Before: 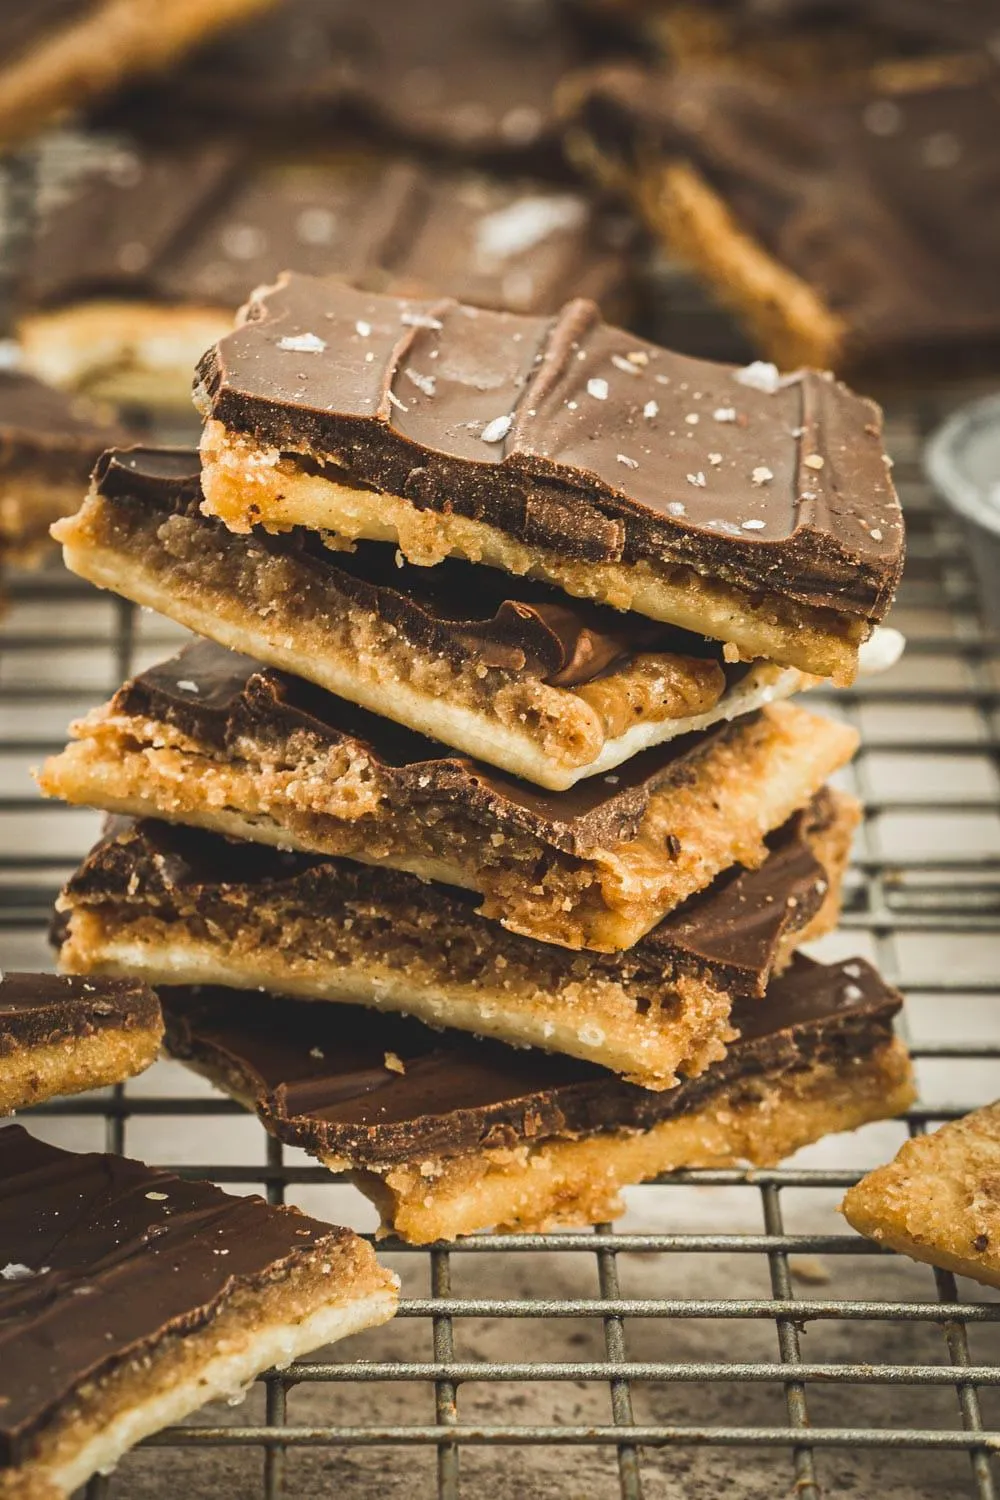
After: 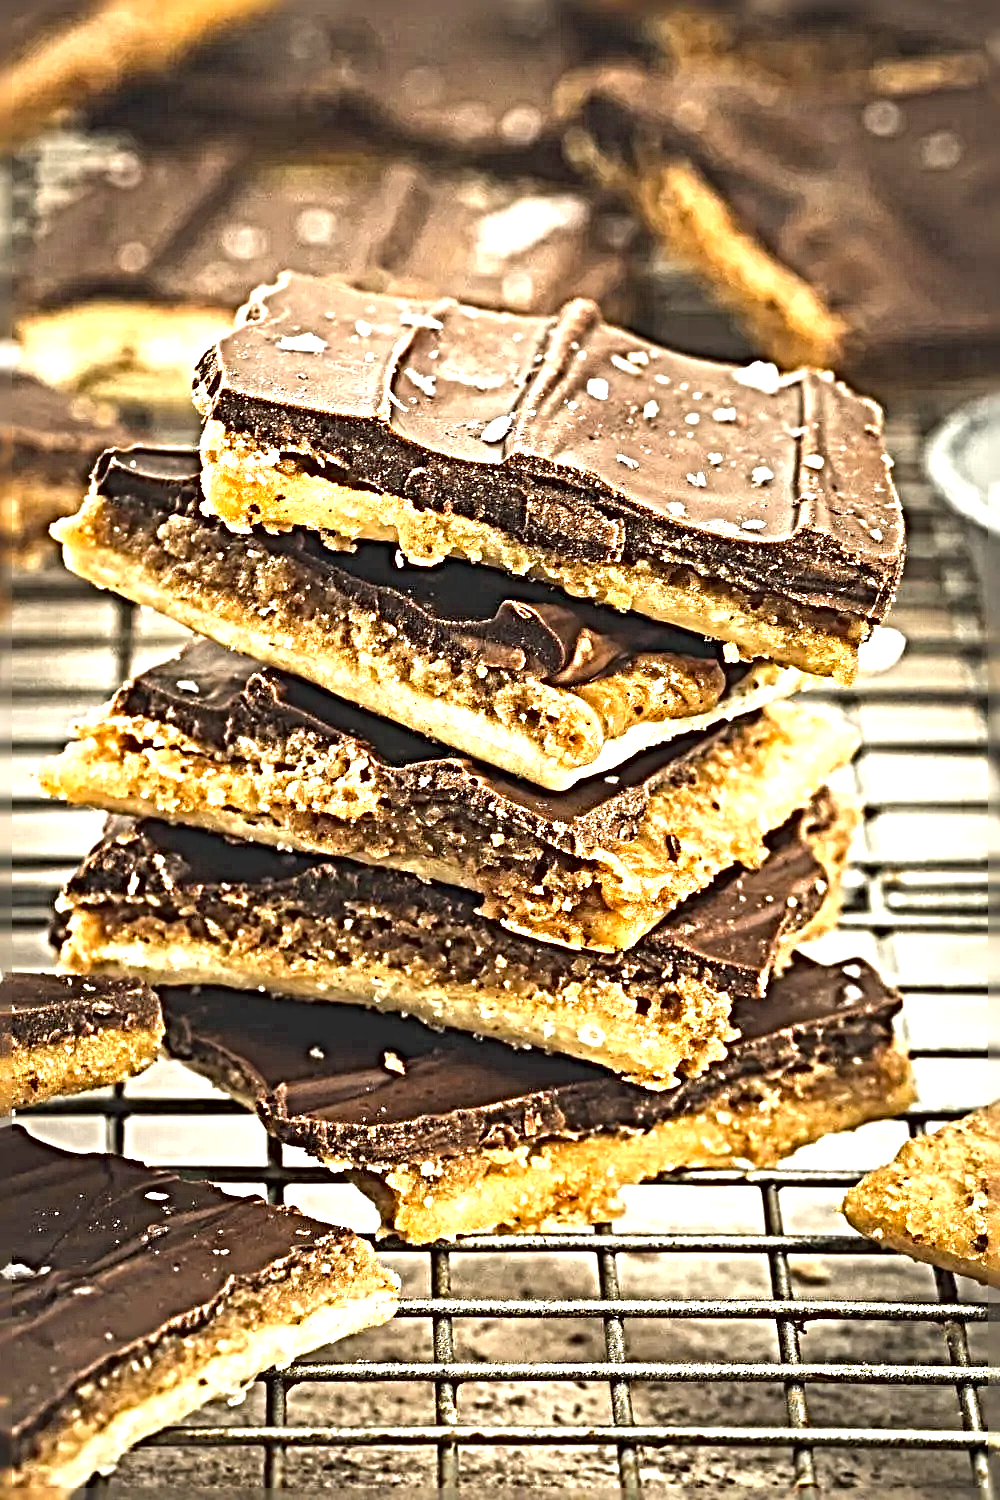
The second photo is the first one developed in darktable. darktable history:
local contrast: mode bilateral grid, contrast 19, coarseness 49, detail 128%, midtone range 0.2
exposure: black level correction 0.002, exposure 1 EV, compensate highlight preservation false
sharpen: radius 6.288, amount 1.782, threshold 0.08
